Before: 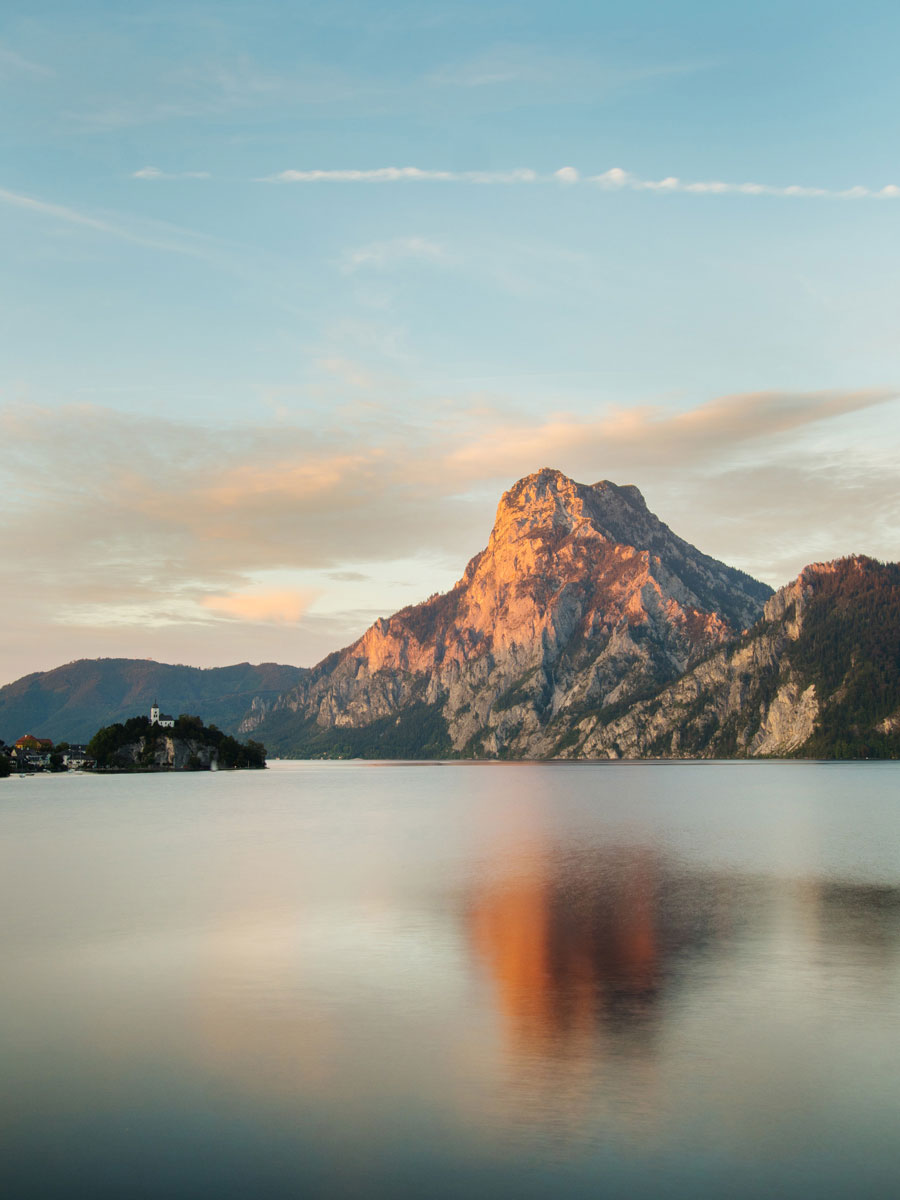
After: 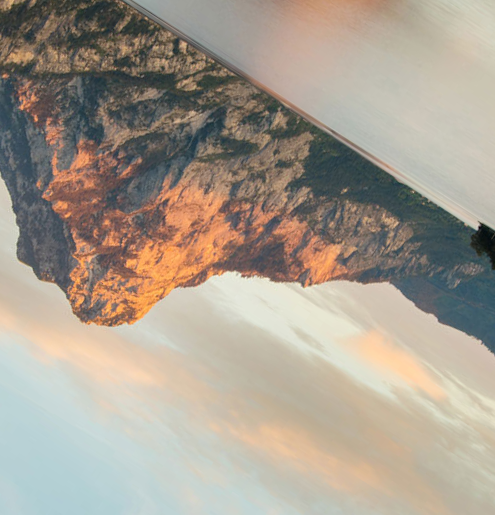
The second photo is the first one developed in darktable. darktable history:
crop and rotate: angle 146.96°, left 9.177%, top 15.656%, right 4.585%, bottom 17.065%
